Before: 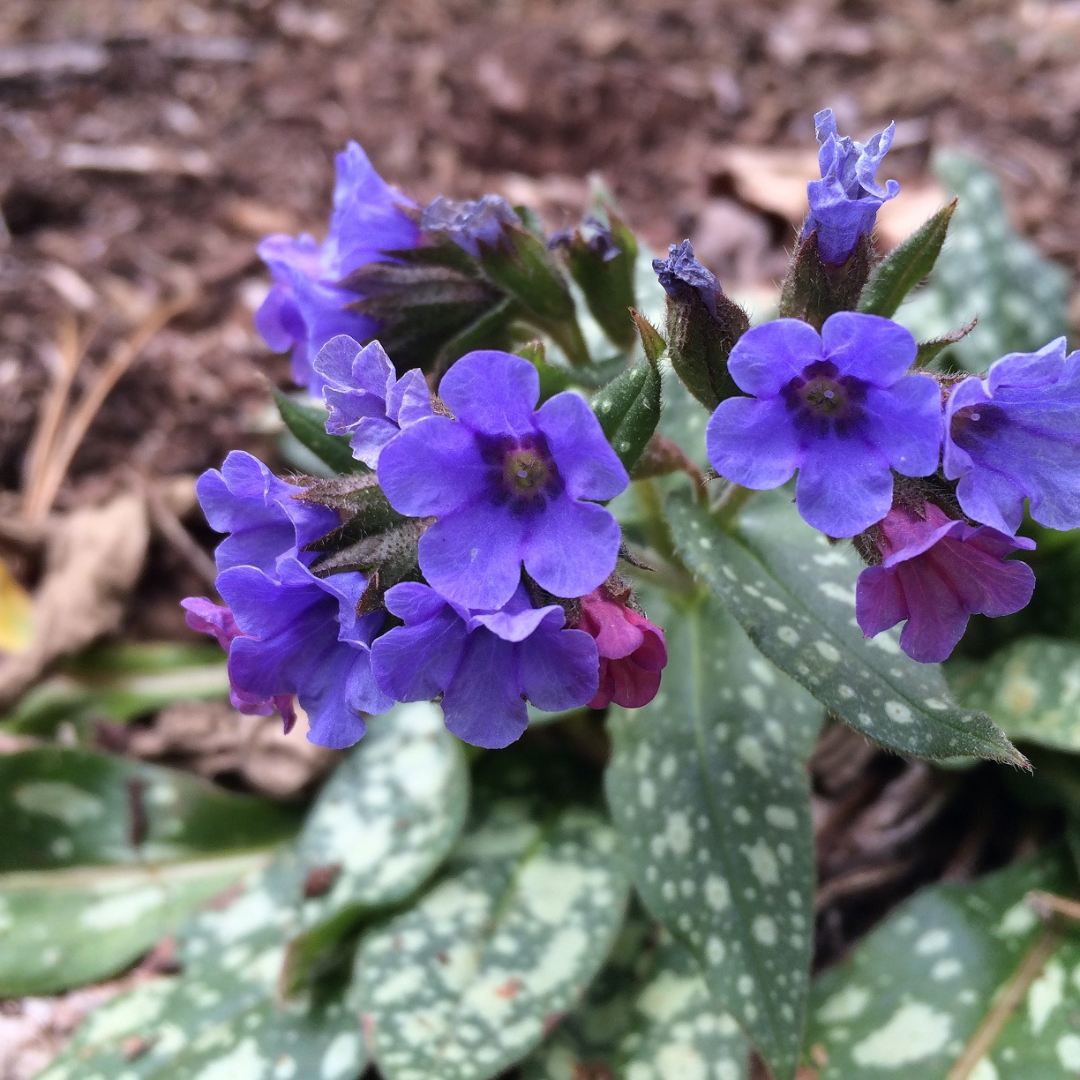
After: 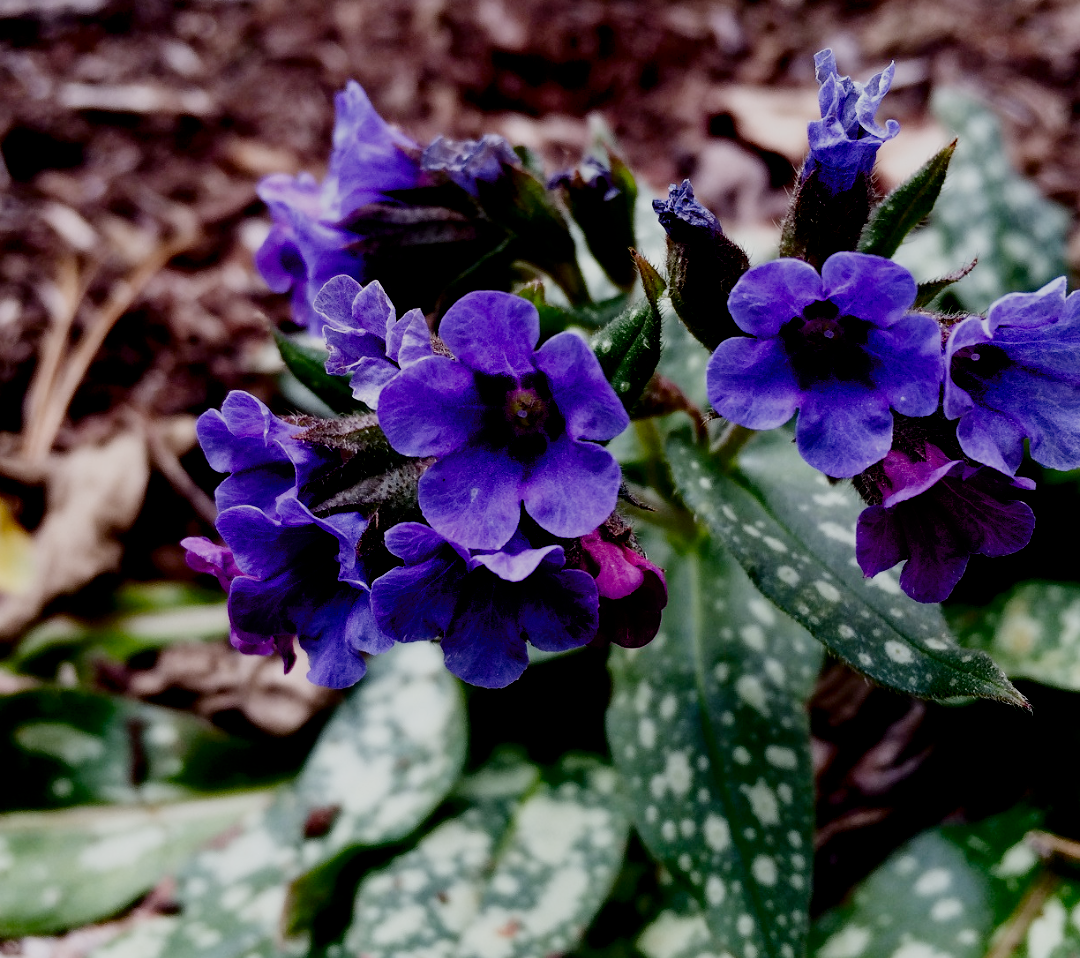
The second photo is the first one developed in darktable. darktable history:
filmic rgb: black relative exposure -2.85 EV, white relative exposure 4.56 EV, hardness 1.77, contrast 1.25, preserve chrominance no, color science v5 (2021)
crop and rotate: top 5.609%, bottom 5.609%
contrast brightness saturation: contrast 0.19, brightness -0.24, saturation 0.11
